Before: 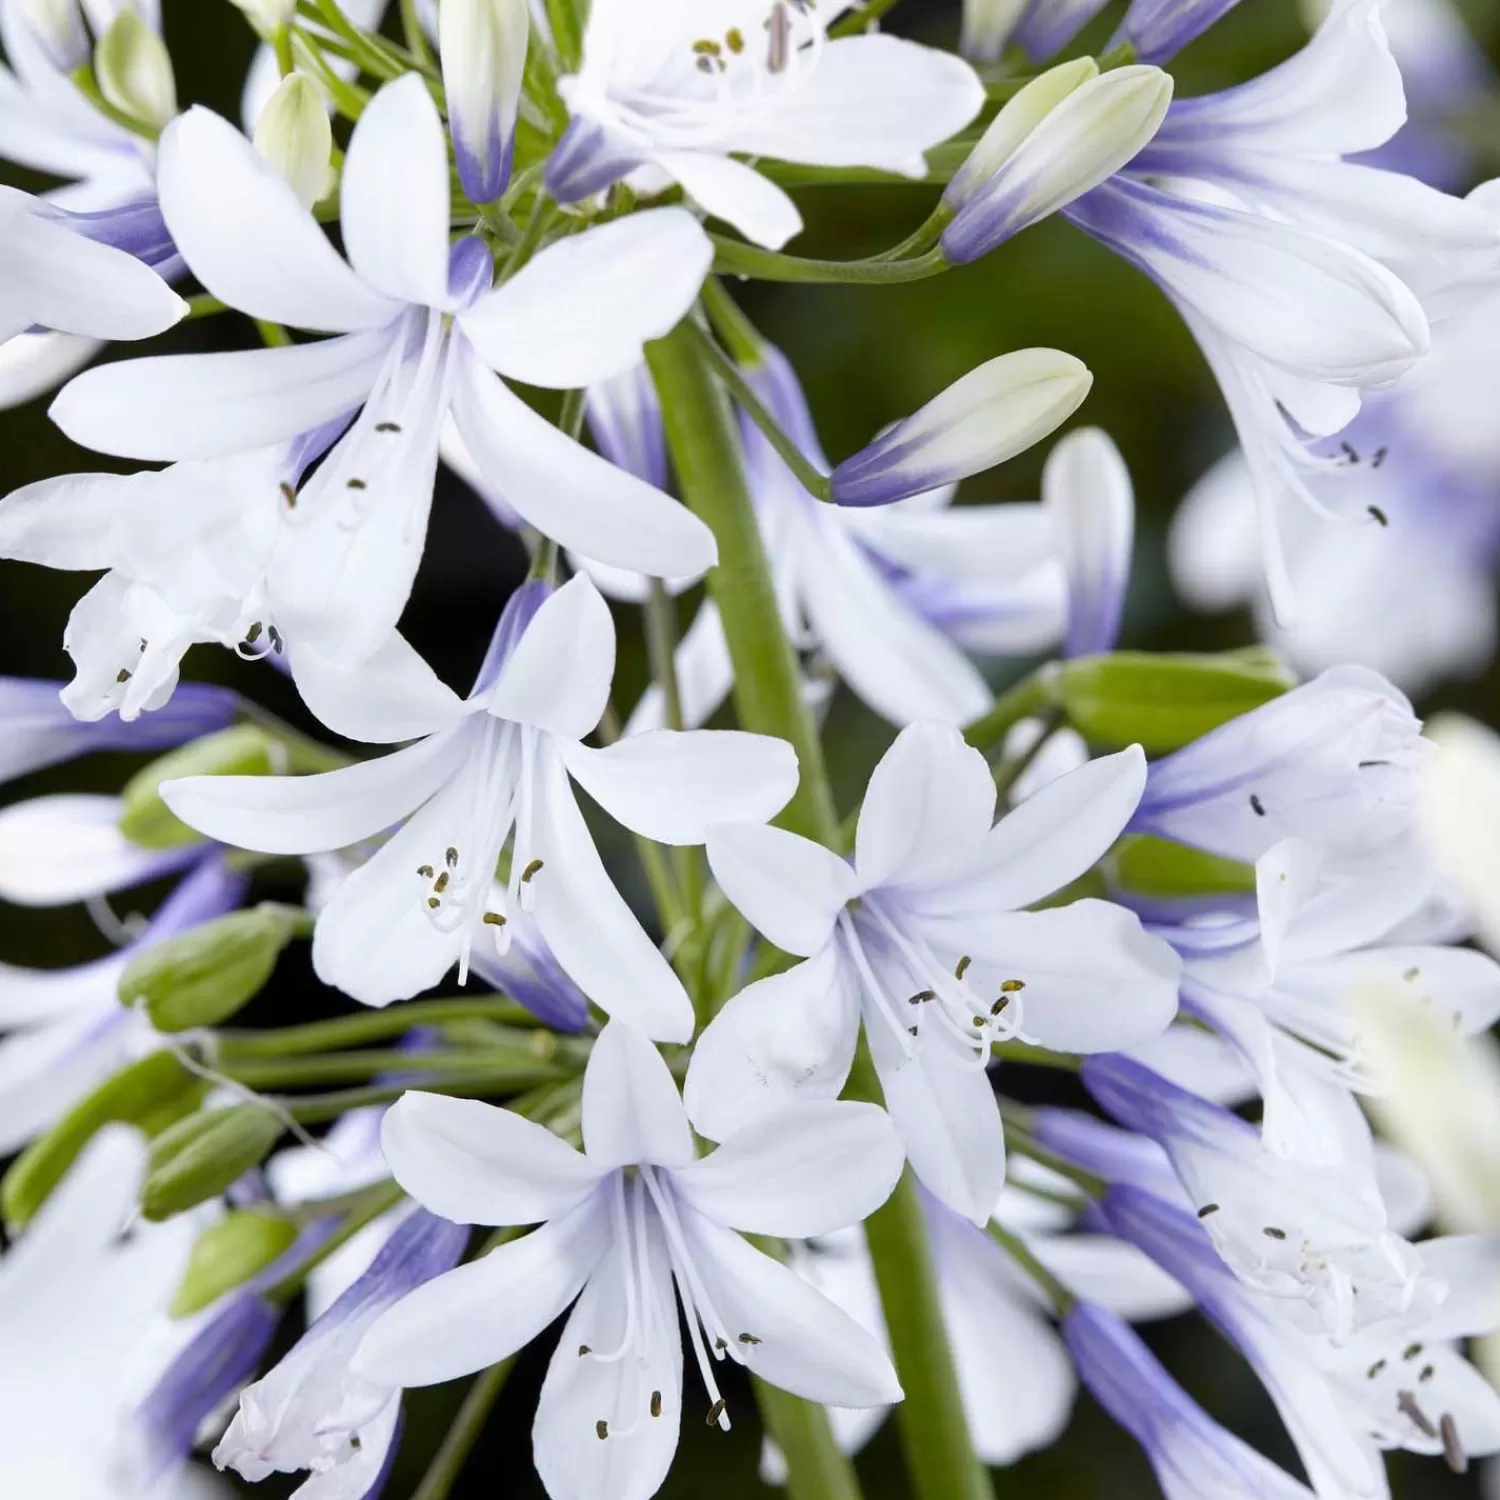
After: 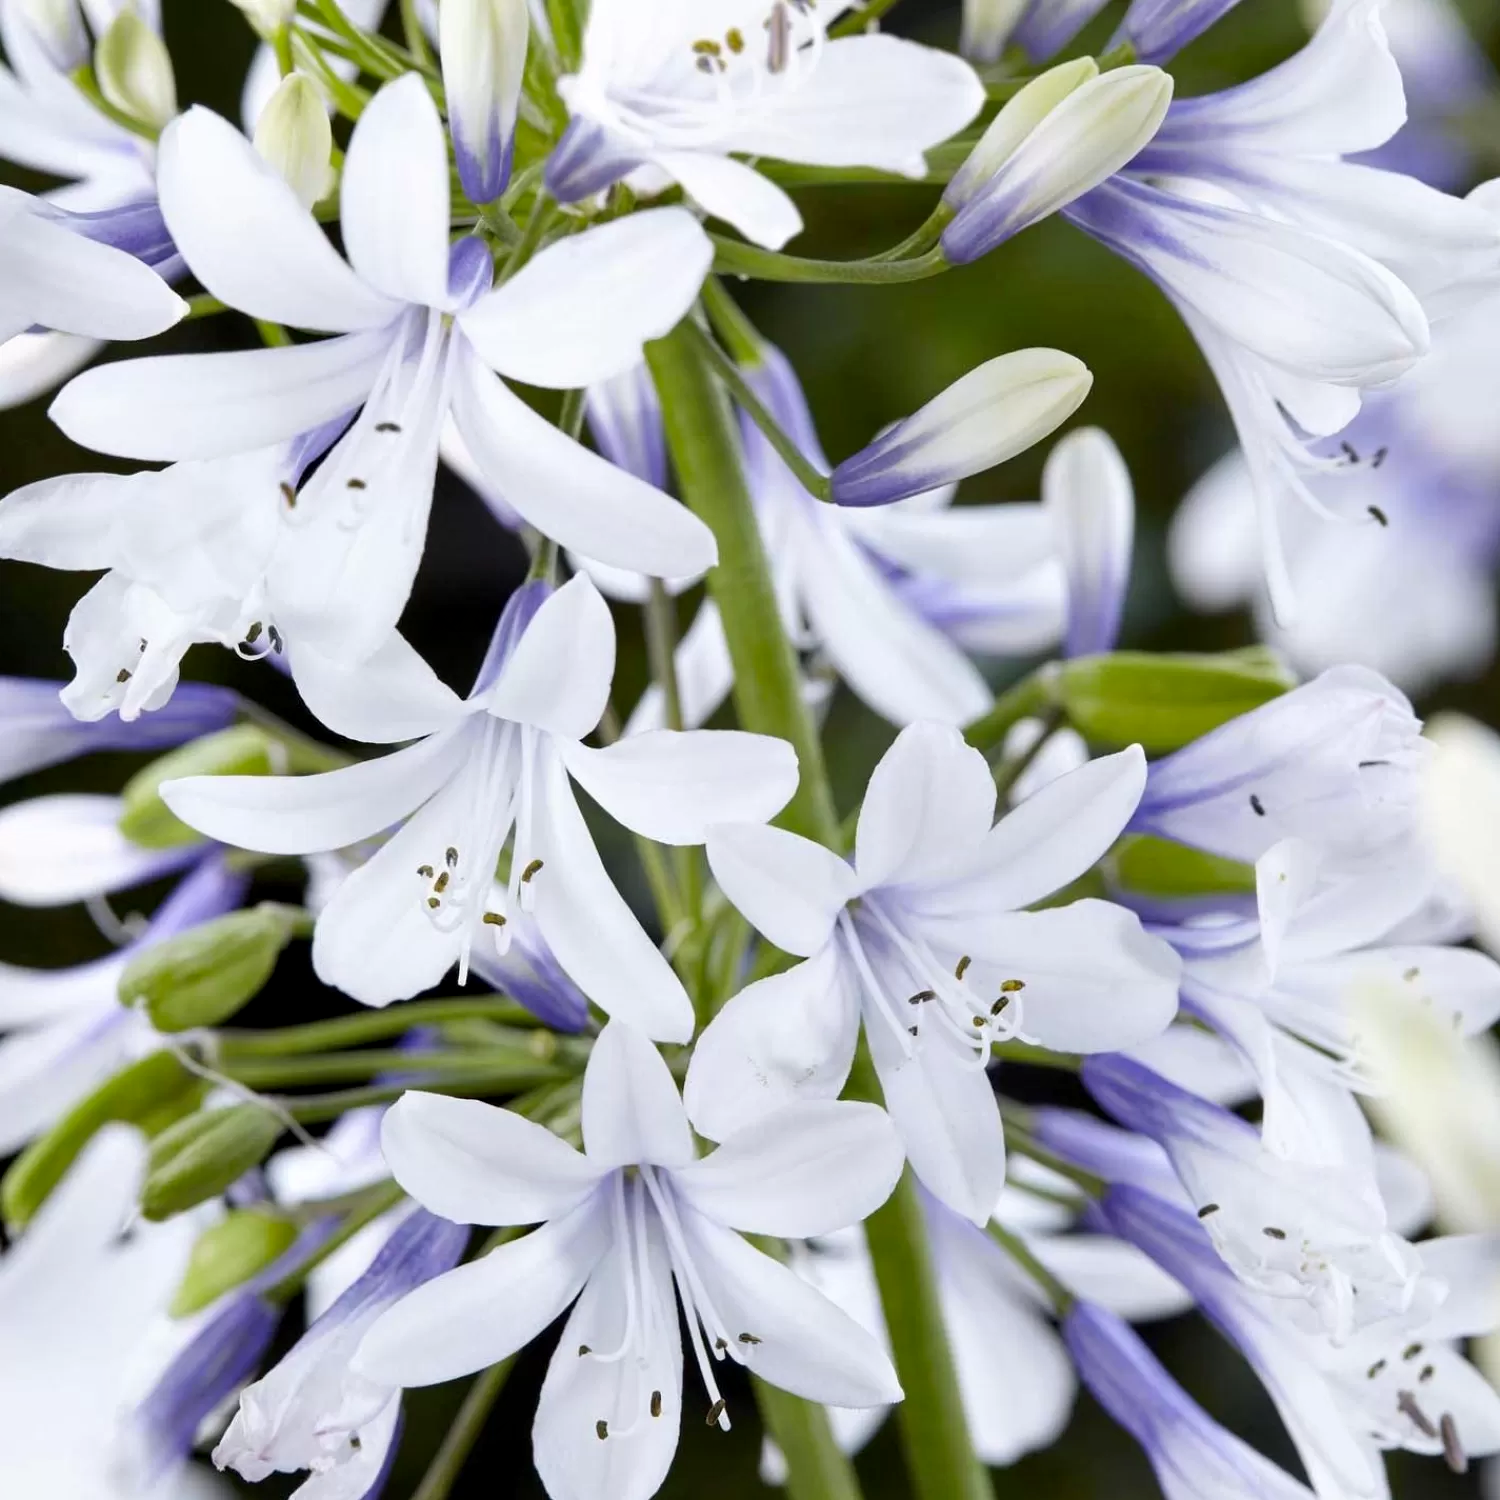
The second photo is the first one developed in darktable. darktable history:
contrast equalizer: octaves 7, y [[0.6 ×6], [0.55 ×6], [0 ×6], [0 ×6], [0 ×6]], mix 0.15
base curve: curves: ch0 [(0, 0) (0.283, 0.295) (1, 1)], preserve colors none
